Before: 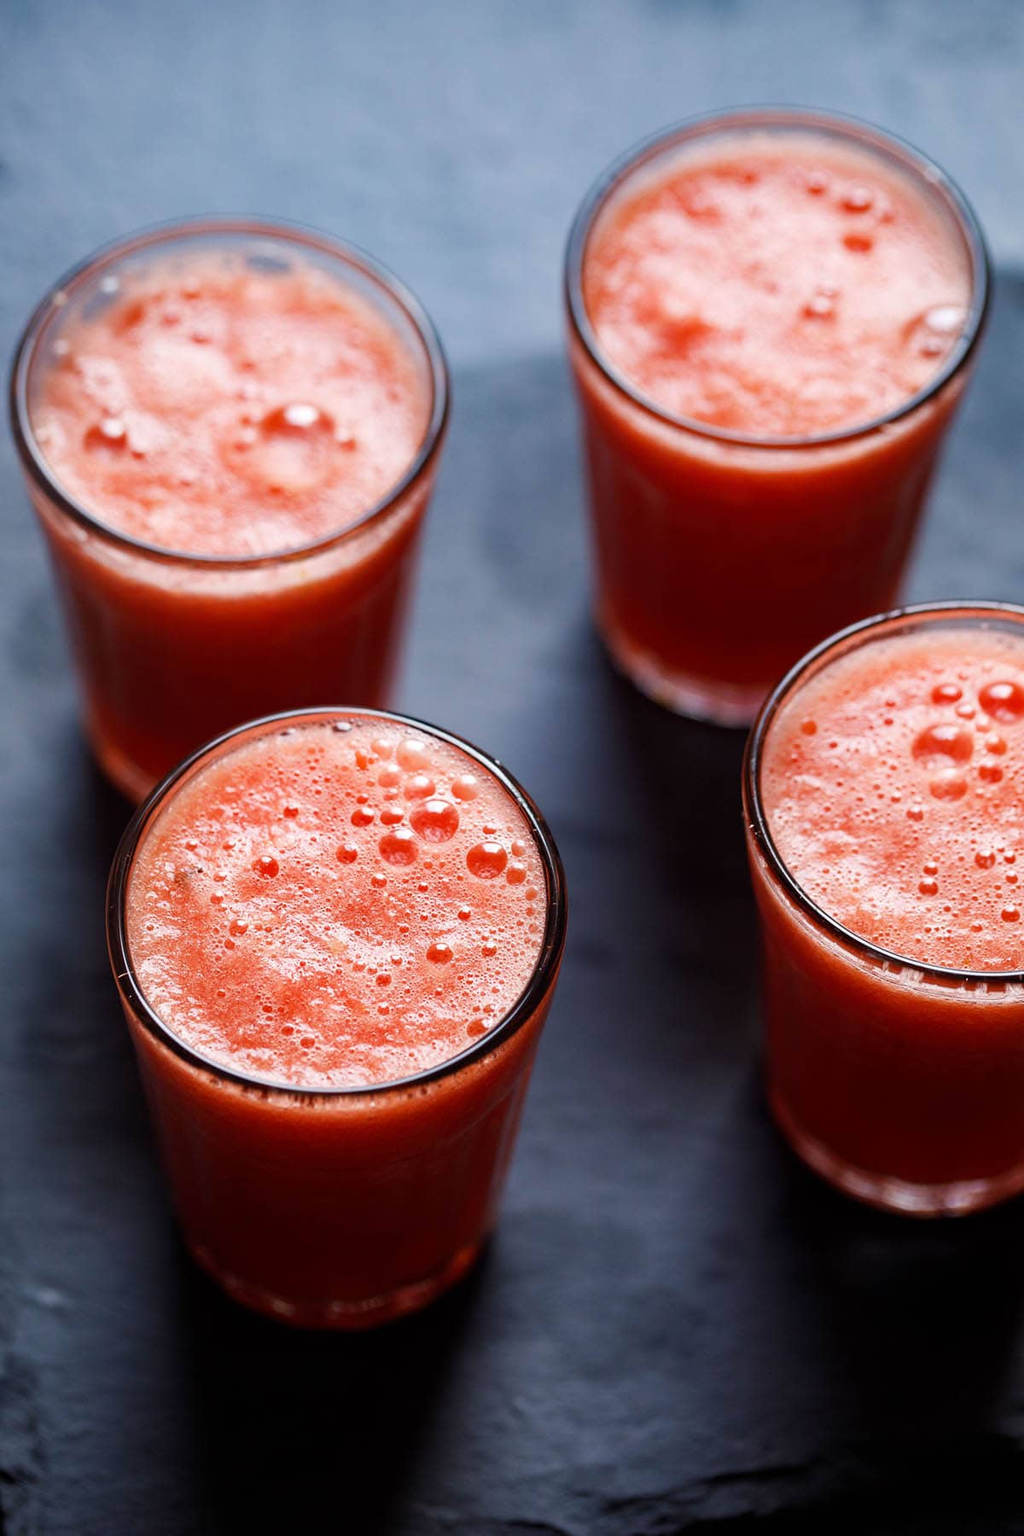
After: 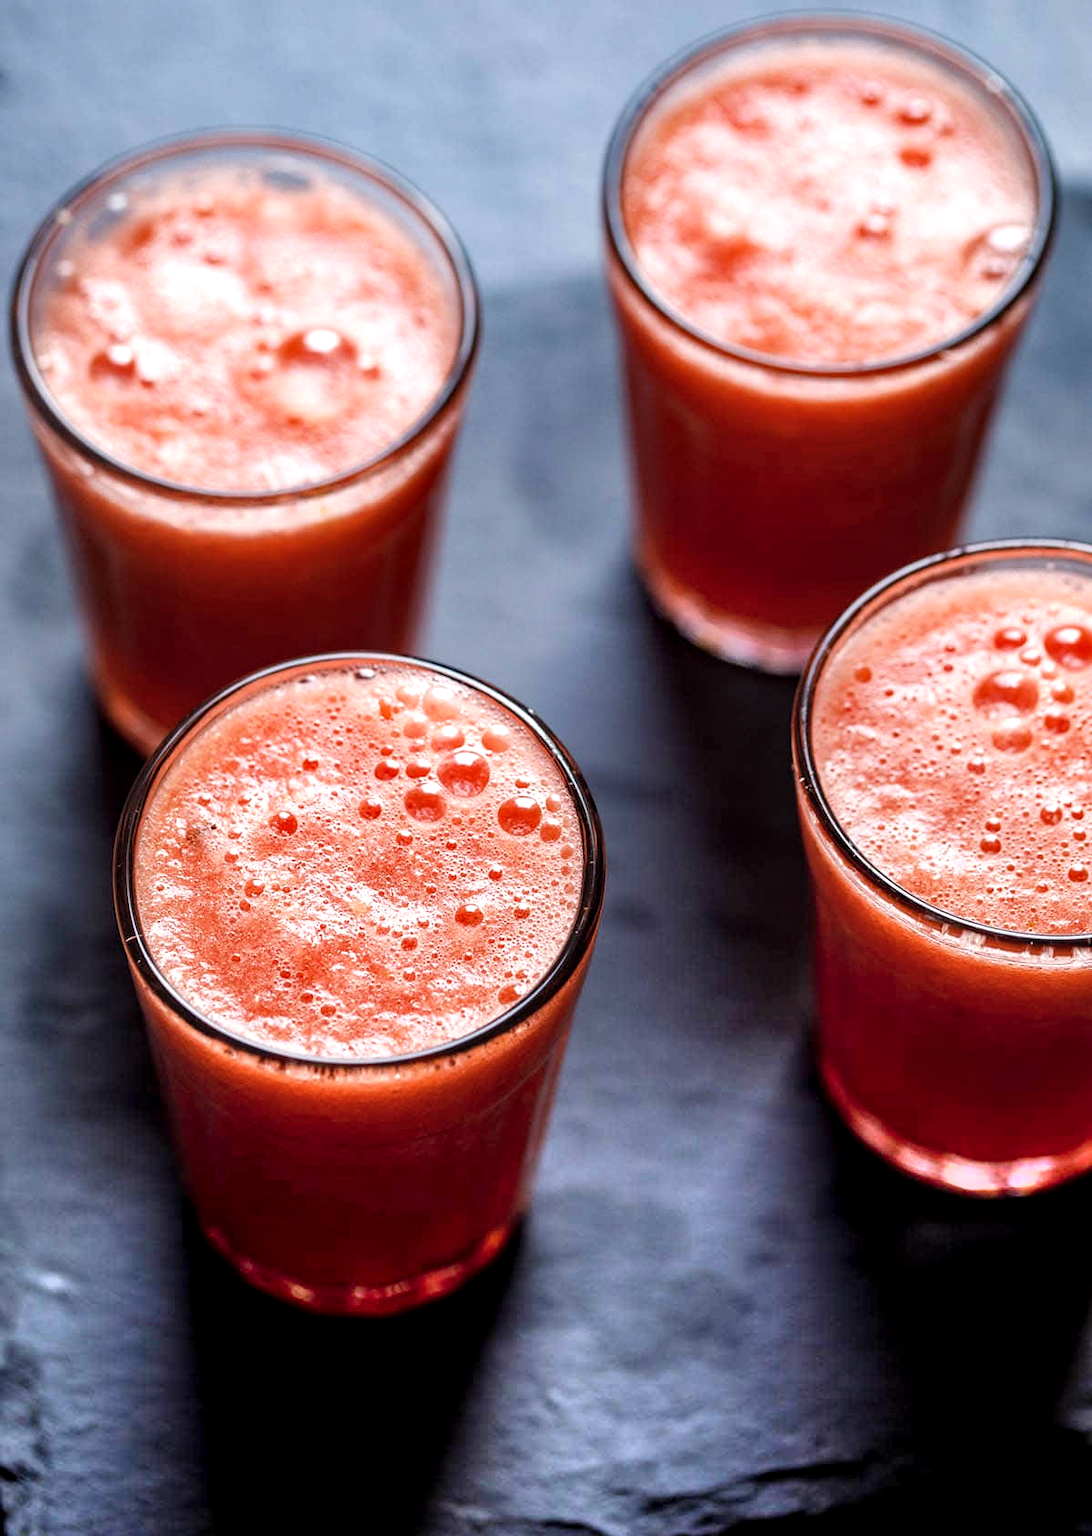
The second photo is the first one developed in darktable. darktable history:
exposure: black level correction 0.001, compensate highlight preservation false
shadows and highlights: radius 110.86, shadows 51.09, white point adjustment 9.16, highlights -4.17, highlights color adjustment 32.2%, soften with gaussian
crop and rotate: top 6.25%
local contrast: on, module defaults
